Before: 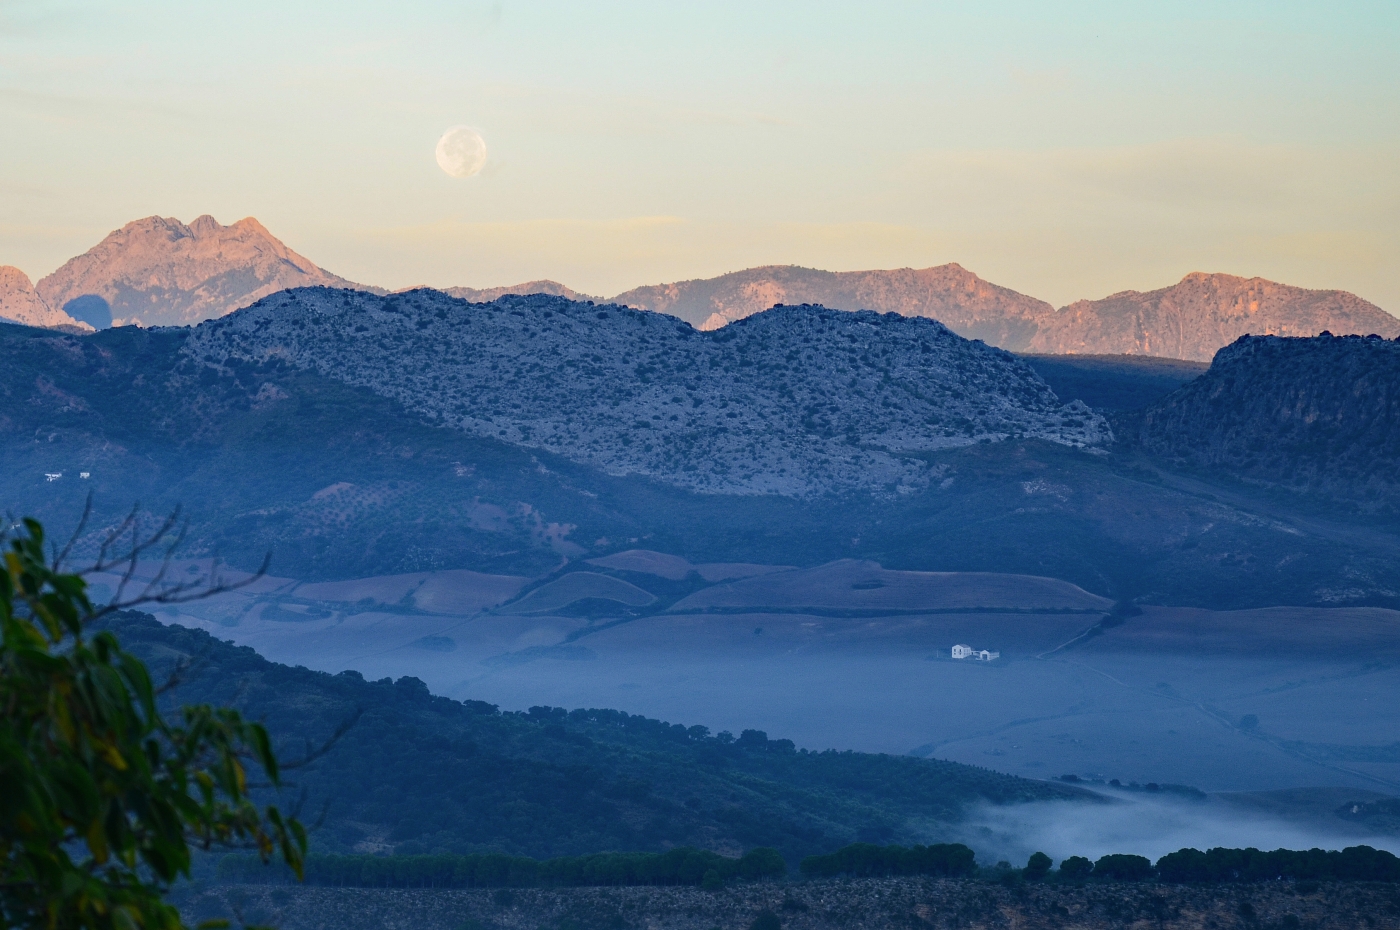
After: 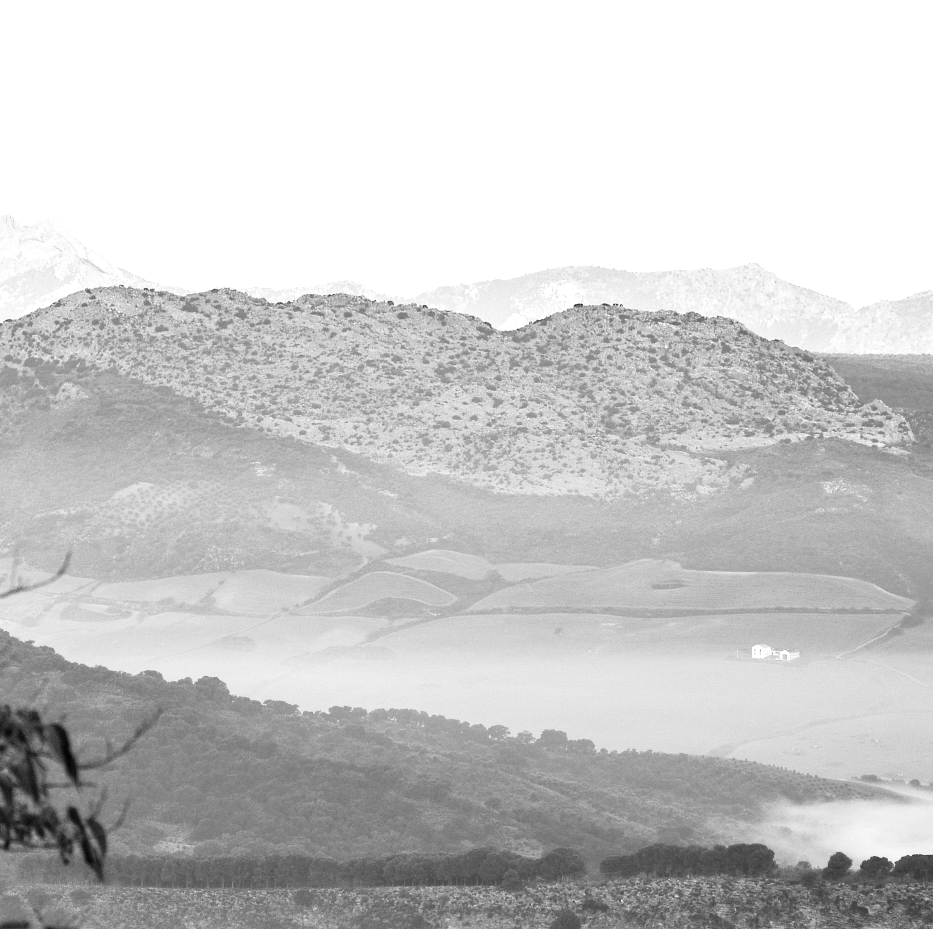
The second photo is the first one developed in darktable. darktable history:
crop and rotate: left 14.369%, right 18.928%
filmic rgb: black relative exposure -7.5 EV, white relative exposure 4.99 EV, threshold 3.04 EV, hardness 3.32, contrast 1.298, add noise in highlights 0, color science v3 (2019), use custom middle-gray values true, iterations of high-quality reconstruction 0, contrast in highlights soft, enable highlight reconstruction true
color calibration: output gray [0.31, 0.36, 0.33, 0], illuminant custom, x 0.389, y 0.387, temperature 3799.2 K
exposure: exposure 2.001 EV, compensate exposure bias true, compensate highlight preservation false
